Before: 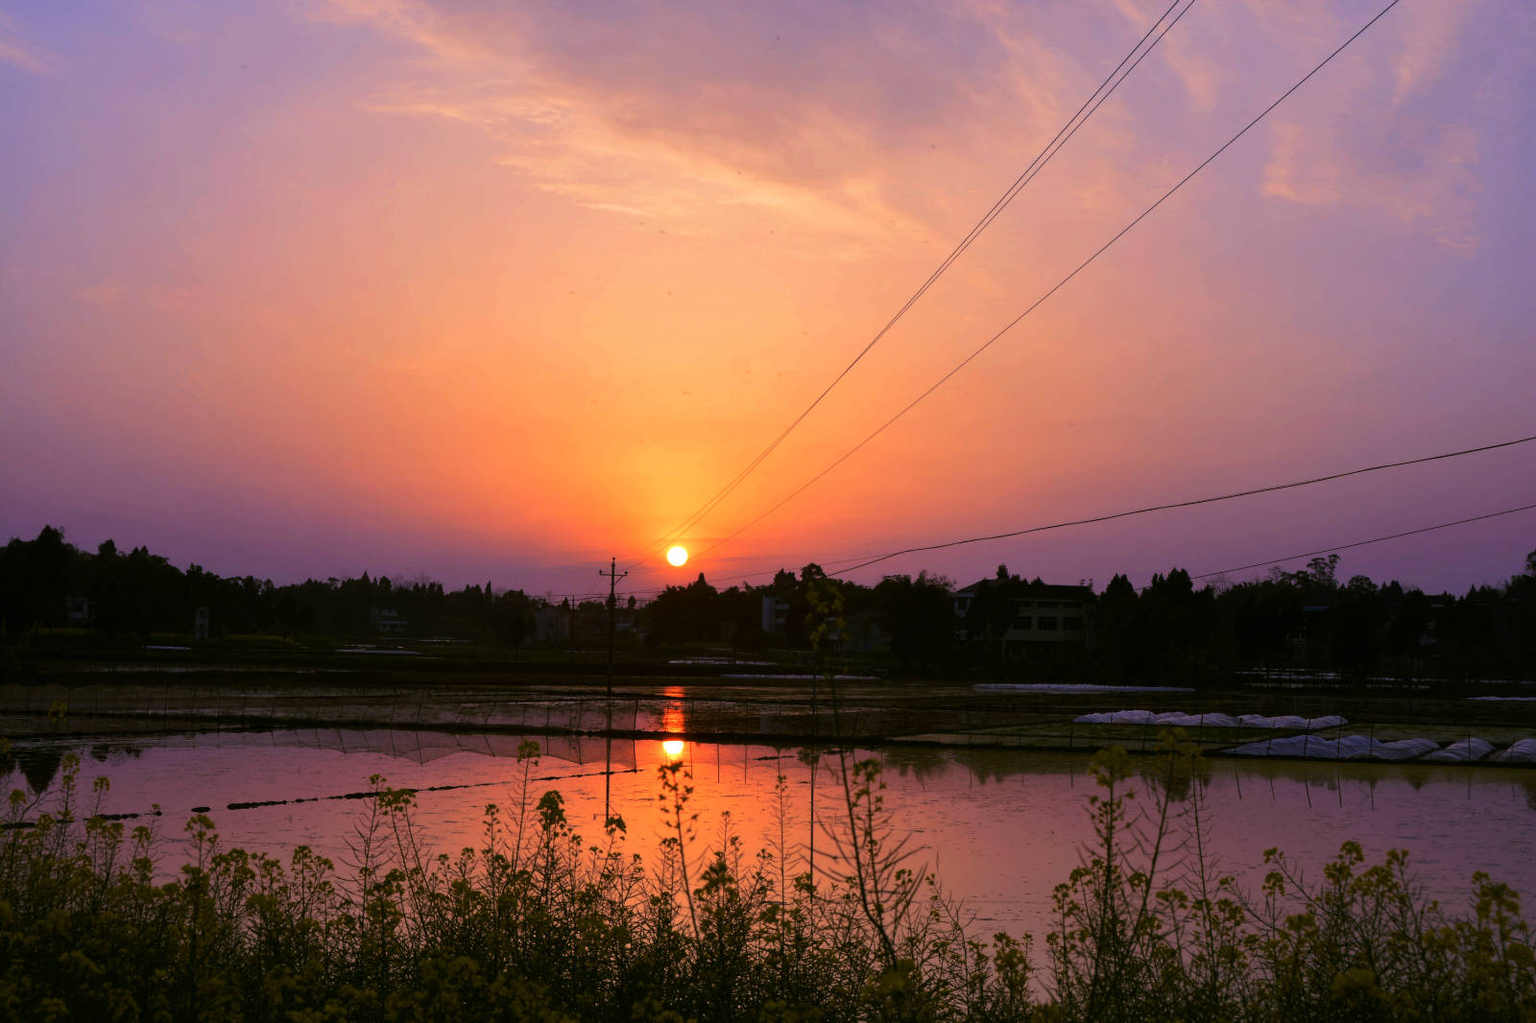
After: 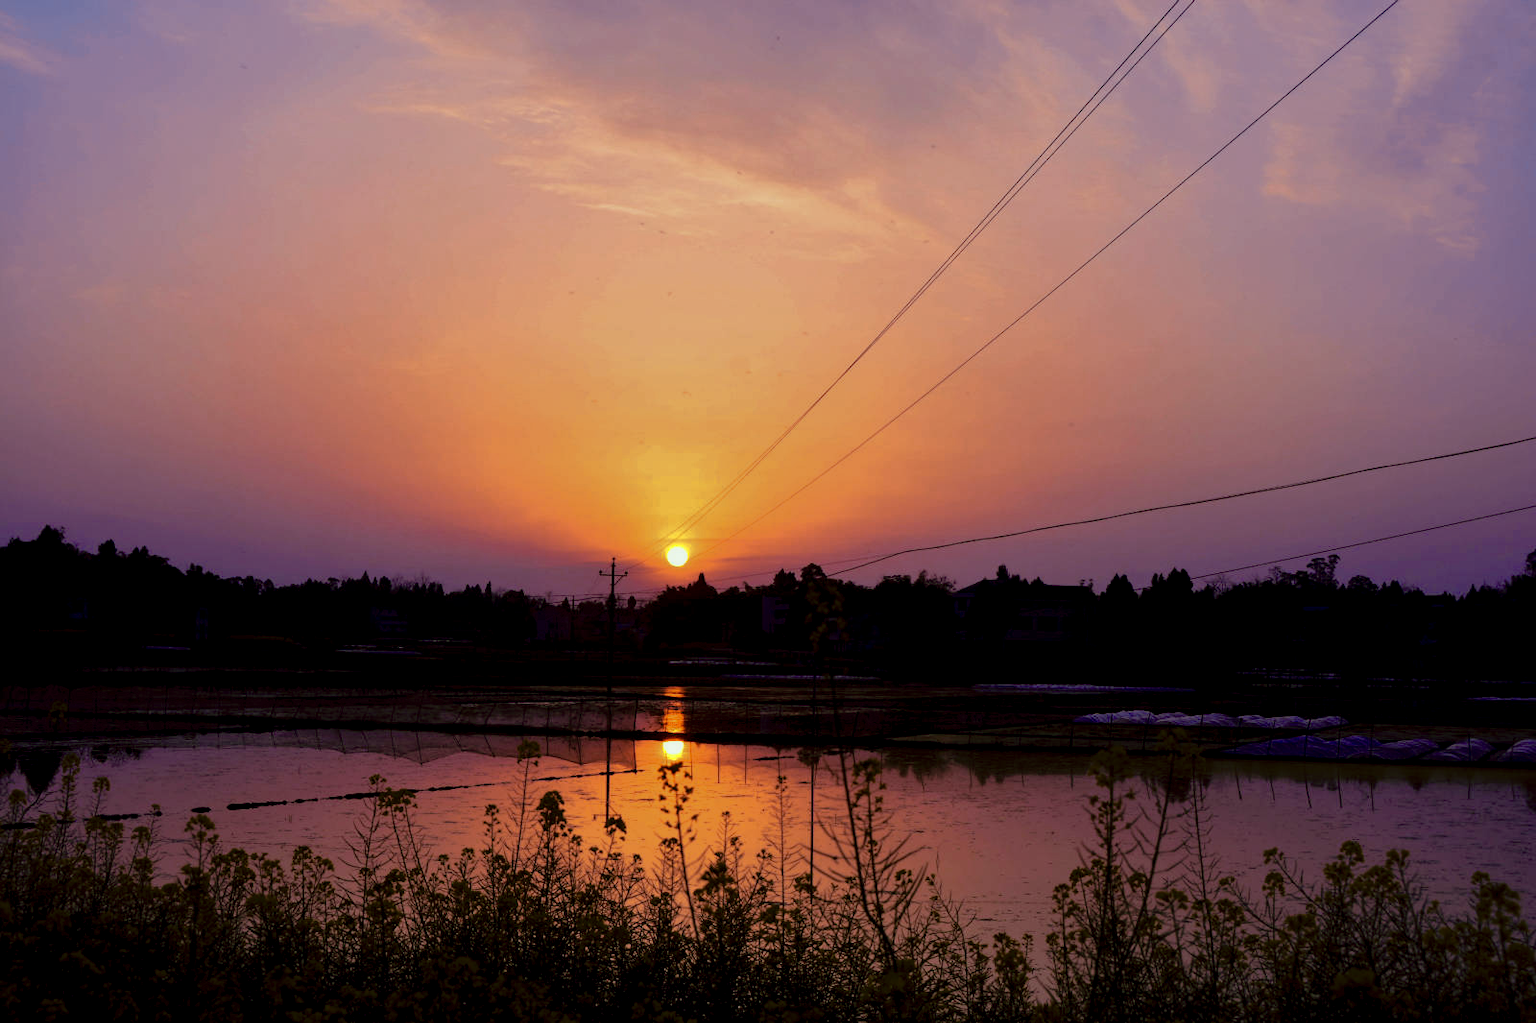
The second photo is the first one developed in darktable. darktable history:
color look up table: target L [19.1, 34.19, 44.53, 58.04, 70.1, 79.32, 45.24, 41.49, 70.64, 35.64, 49.88, -38.63, 54.23, 59.35, 21.12, 39.76, 21.59, 47.51, 59.22, 45.39, 39.52, 43.6, 56.8, 32.99, 0 ×25], target a [0.024, -0.108, 0.07, -0.232, -2.141, 1.218, -14.87, 42.43, 0.508, 44.1, -27.09, 126.09, 15.22, -15.06, 40.28, 43.38, 12.39, 28.9, -21.86, 10.36, -12.78, -3.54, 14.68, 12.79, 0 ×25], target b [-4.163, -1.111, 0.266, -2.417, -1.276, 0.249, -22.05, -17.01, 67.93, 22.32, 26.12, -128, 46.24, 42.11, -33.35, 6.606, -63.81, 41.22, -2.506, -23.78, 22.89, -26.08, 12.45, 12.97, 0 ×25], num patches 24
tone curve: curves: ch0 [(0, 0) (0.224, 0.12) (0.375, 0.296) (0.528, 0.472) (0.681, 0.634) (0.8, 0.766) (0.873, 0.877) (1, 1)], preserve colors basic power
